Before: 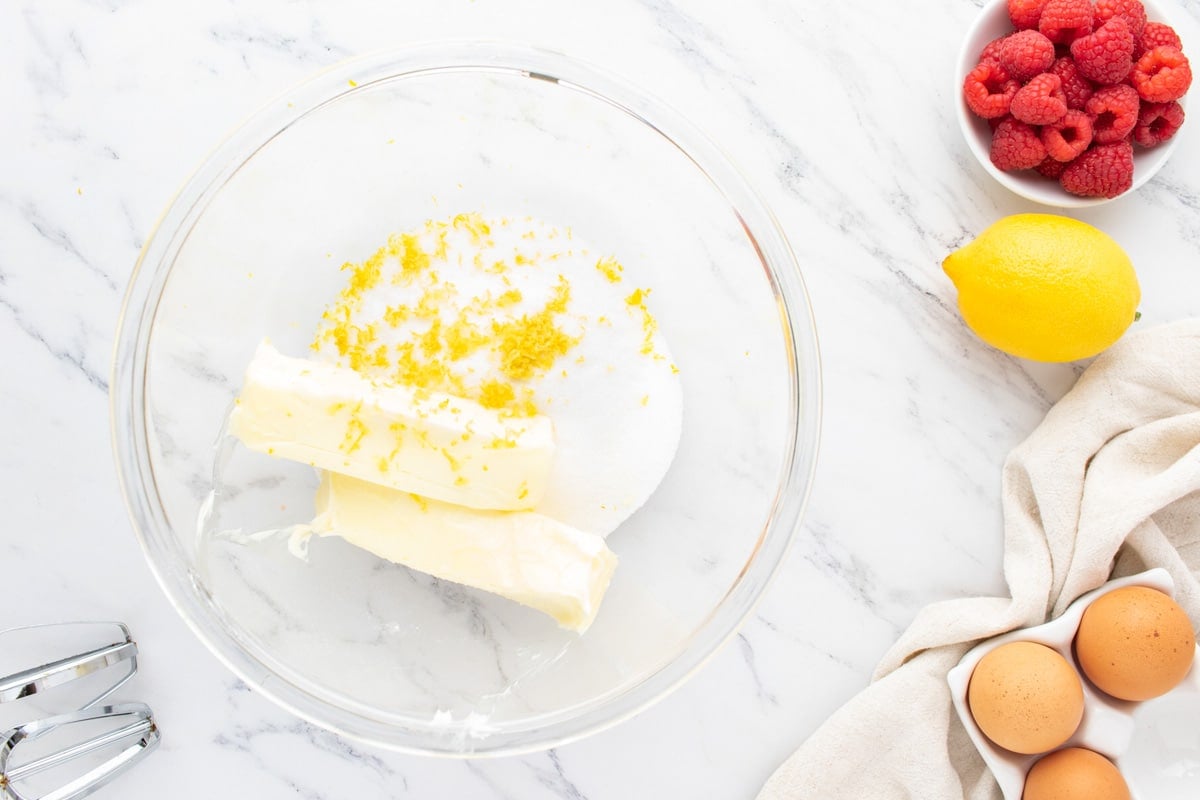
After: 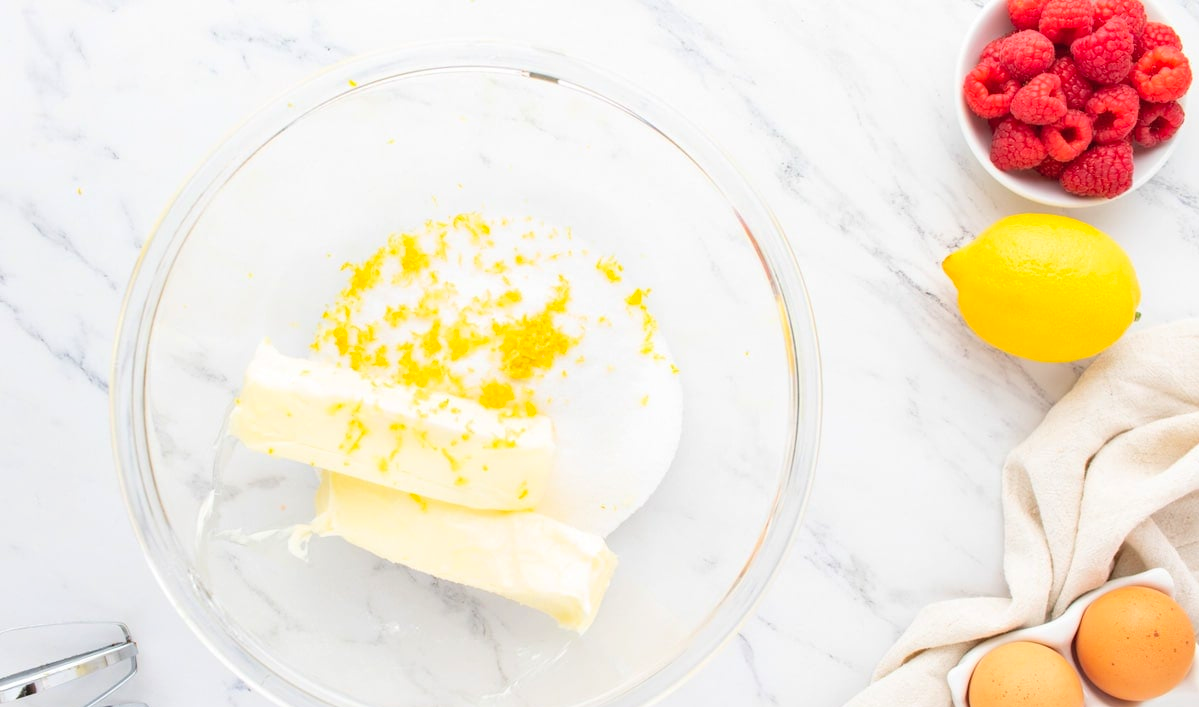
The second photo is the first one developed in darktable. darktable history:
crop and rotate: top 0%, bottom 11.523%
contrast brightness saturation: brightness 0.088, saturation 0.192
